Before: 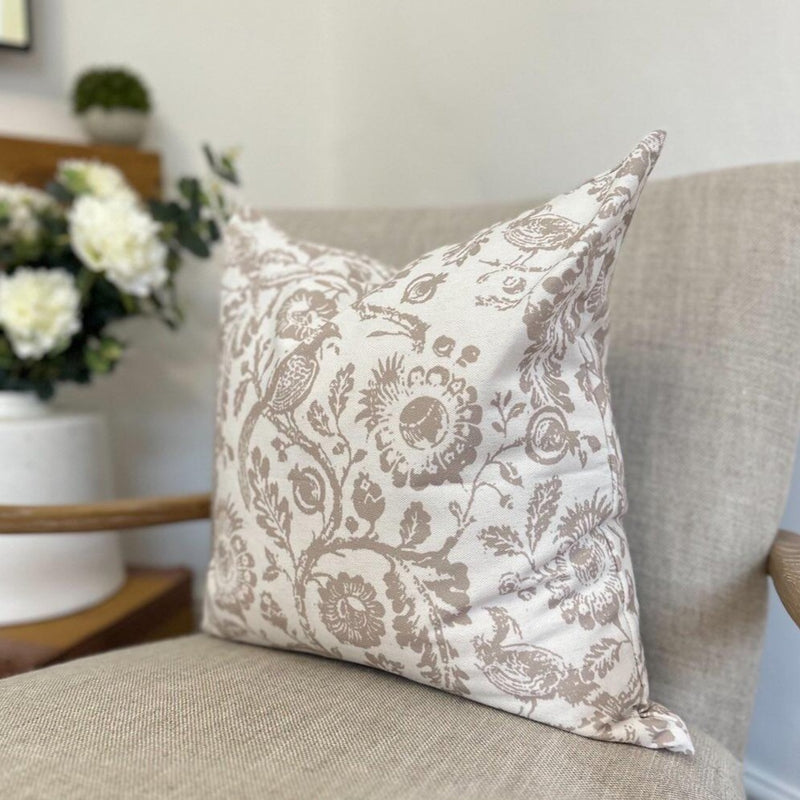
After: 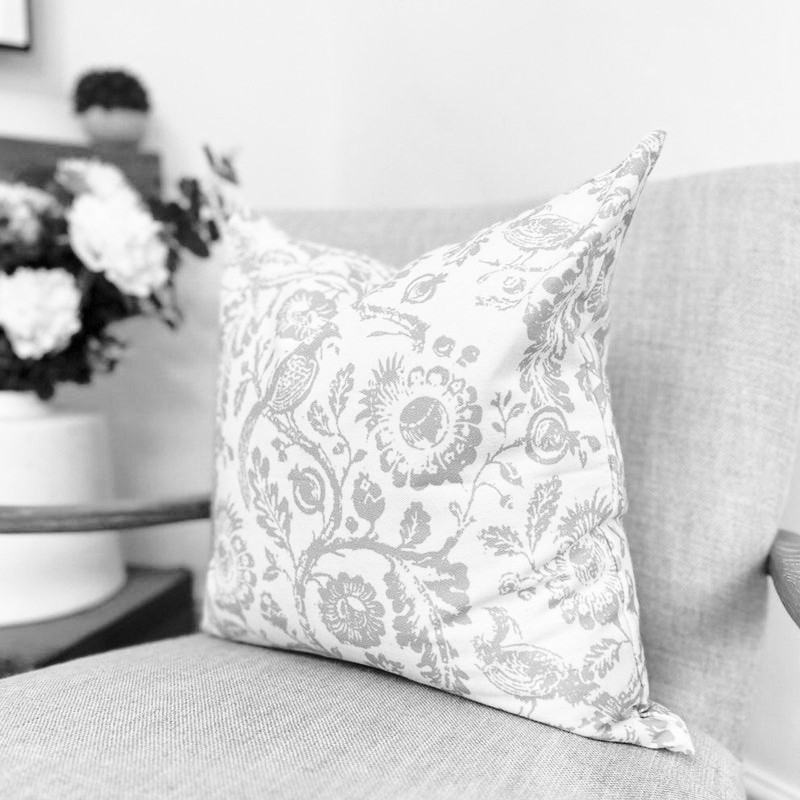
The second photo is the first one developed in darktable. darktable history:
color calibration: output gray [0.31, 0.36, 0.33, 0], gray › normalize channels true, illuminant same as pipeline (D50), adaptation XYZ, x 0.346, y 0.359, gamut compression 0
base curve: curves: ch0 [(0, 0) (0.032, 0.037) (0.105, 0.228) (0.435, 0.76) (0.856, 0.983) (1, 1)], preserve colors none
